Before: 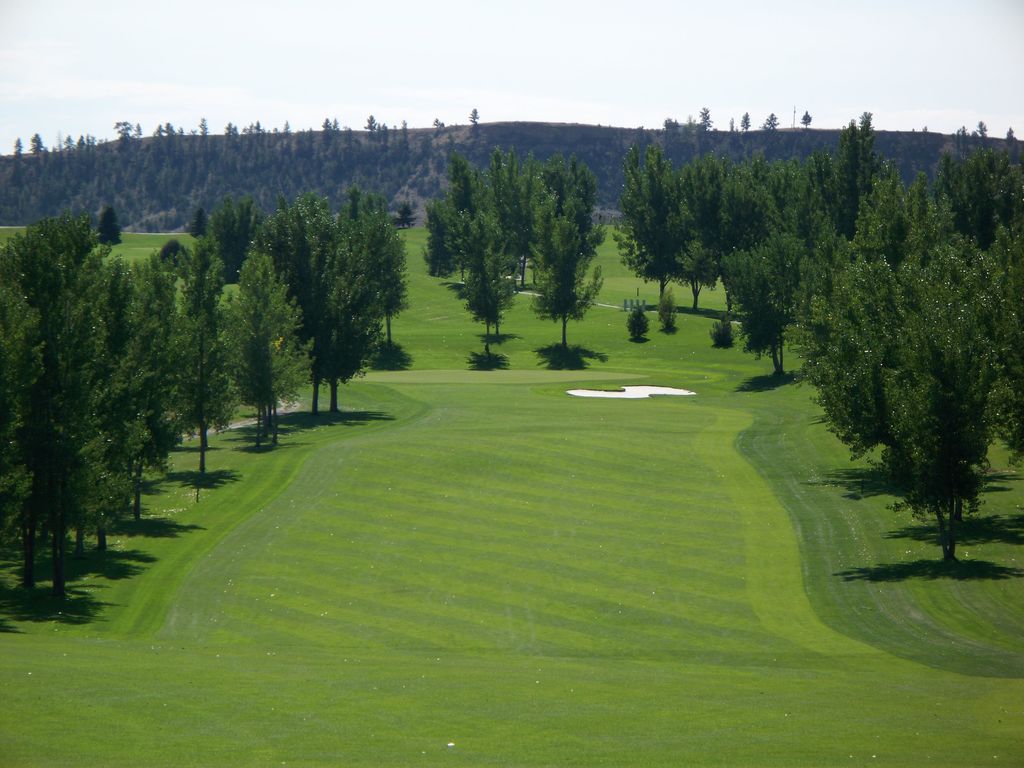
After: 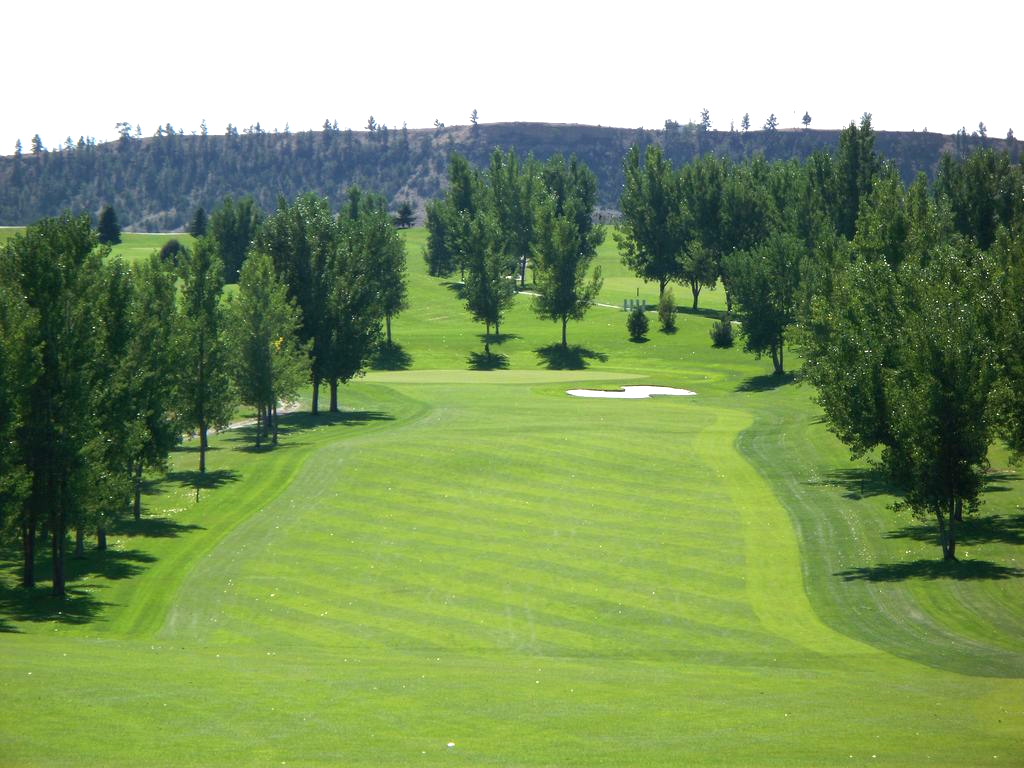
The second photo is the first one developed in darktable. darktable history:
exposure: black level correction 0, exposure 0.947 EV, compensate exposure bias true, compensate highlight preservation false
